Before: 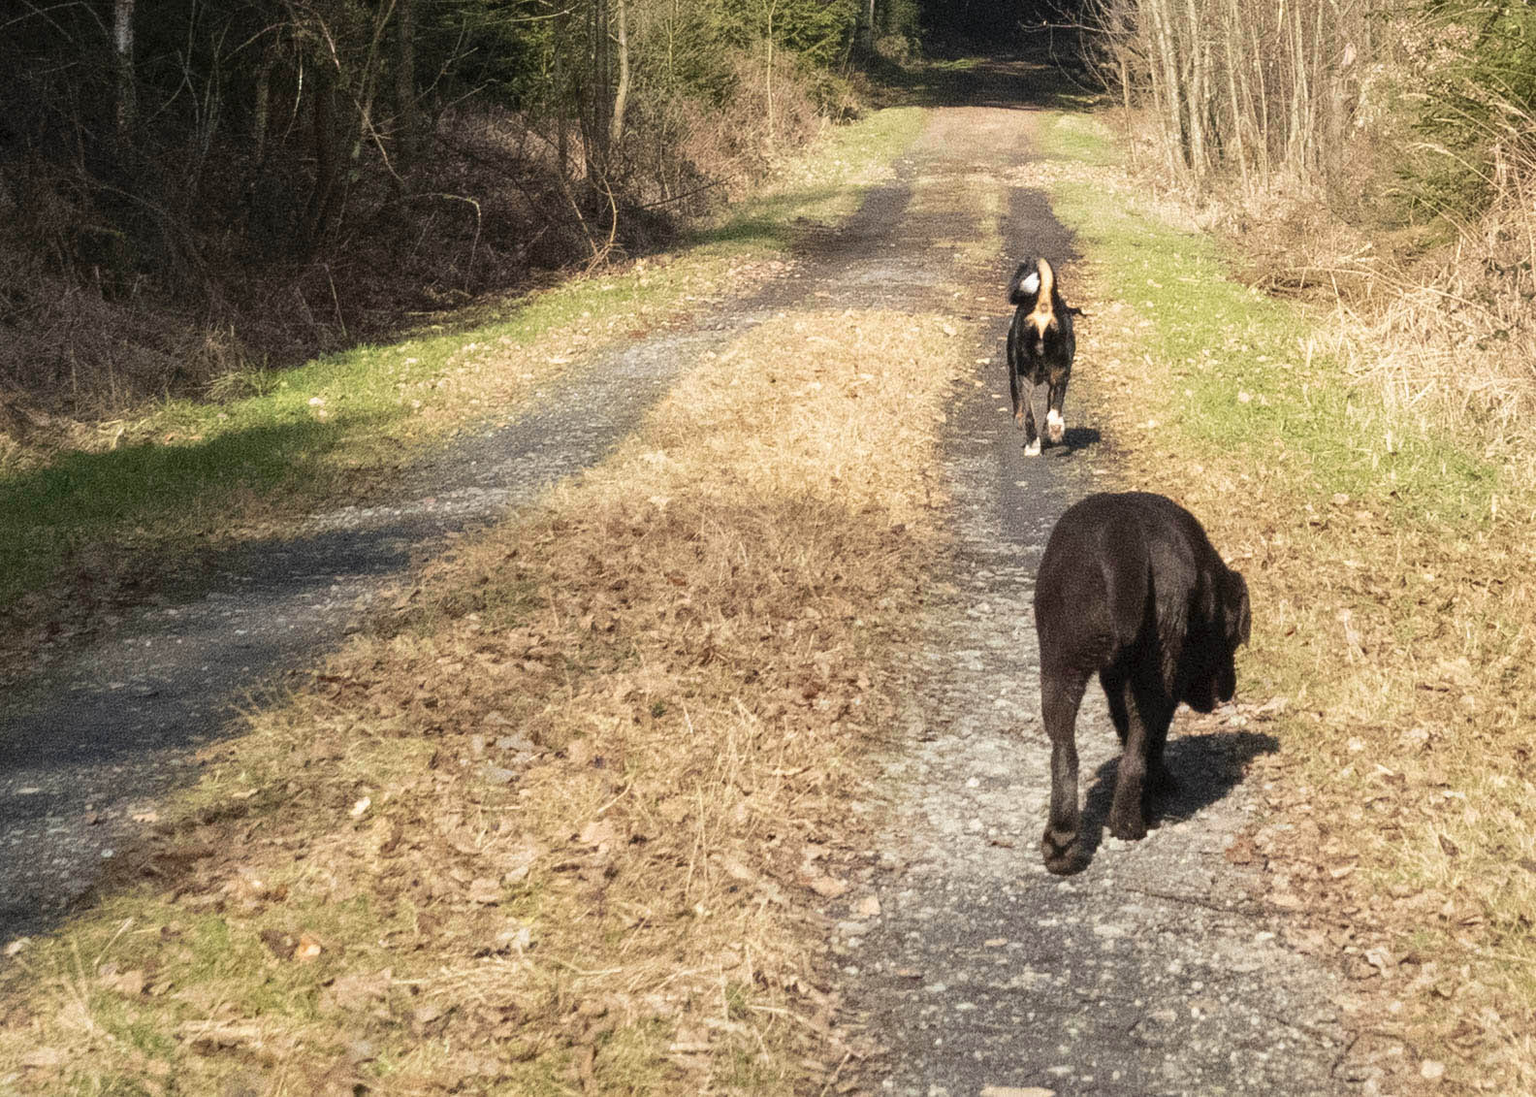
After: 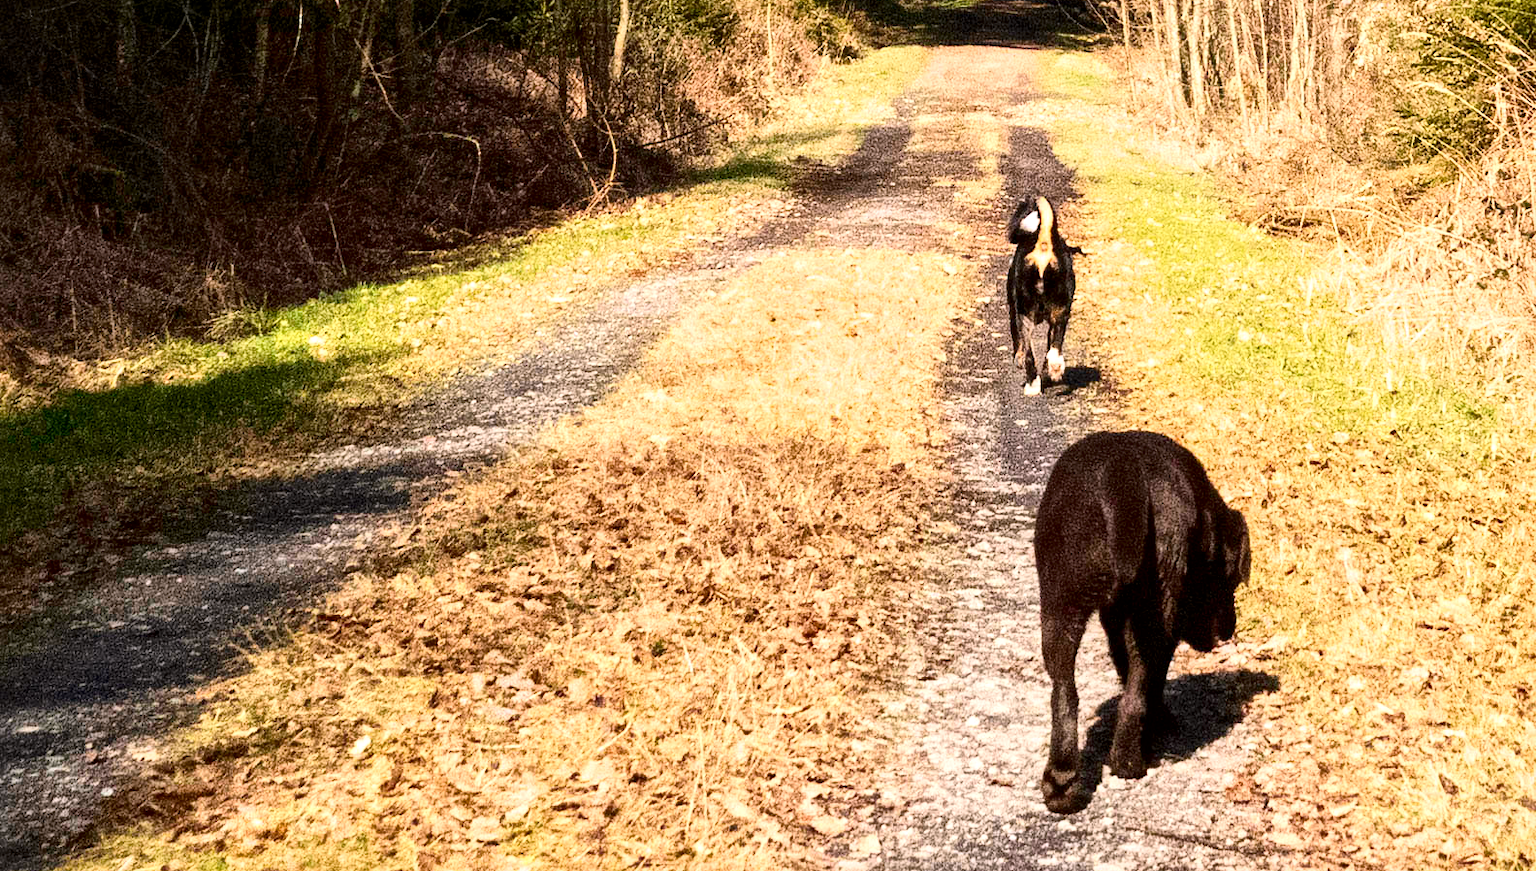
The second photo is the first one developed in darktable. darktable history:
contrast brightness saturation: contrast 0.289
crop and rotate: top 5.656%, bottom 14.84%
color balance rgb: power › luminance 1.039%, power › chroma 0.382%, power › hue 33.55°, highlights gain › chroma 1.462%, highlights gain › hue 307.79°, perceptual saturation grading › global saturation 25.004%, global vibrance 24.783%
local contrast: mode bilateral grid, contrast 21, coarseness 18, detail 163%, midtone range 0.2
shadows and highlights: shadows 1.72, highlights 39.97
